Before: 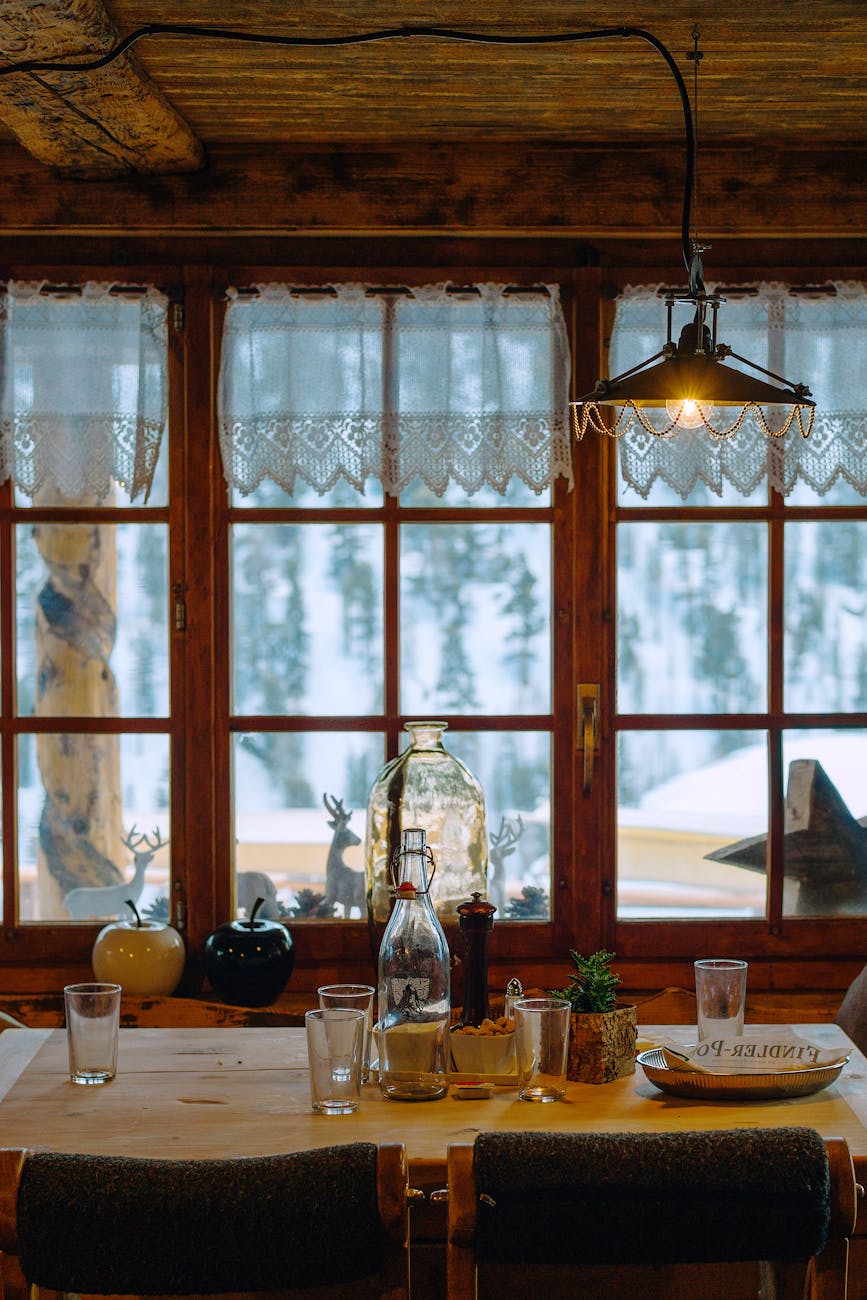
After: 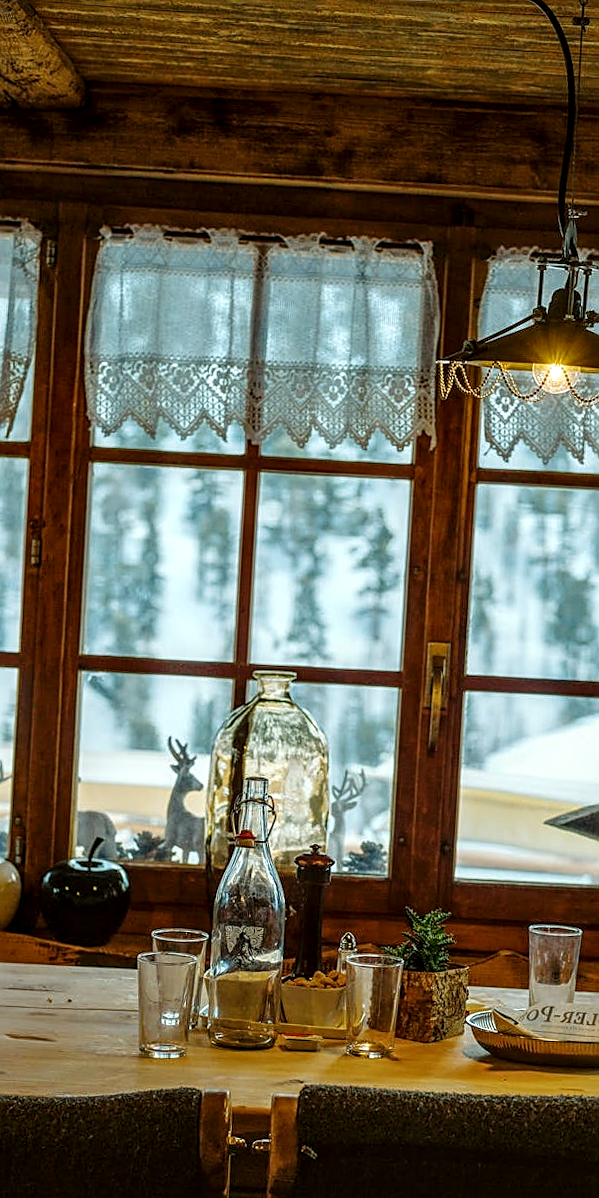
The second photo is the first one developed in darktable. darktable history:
color balance: lift [1.004, 1.002, 1.002, 0.998], gamma [1, 1.007, 1.002, 0.993], gain [1, 0.977, 1.013, 1.023], contrast -3.64%
local contrast: detail 160%
color correction: highlights a* -4.28, highlights b* 6.53
sharpen: on, module defaults
crop and rotate: angle -3.27°, left 14.277%, top 0.028%, right 10.766%, bottom 0.028%
